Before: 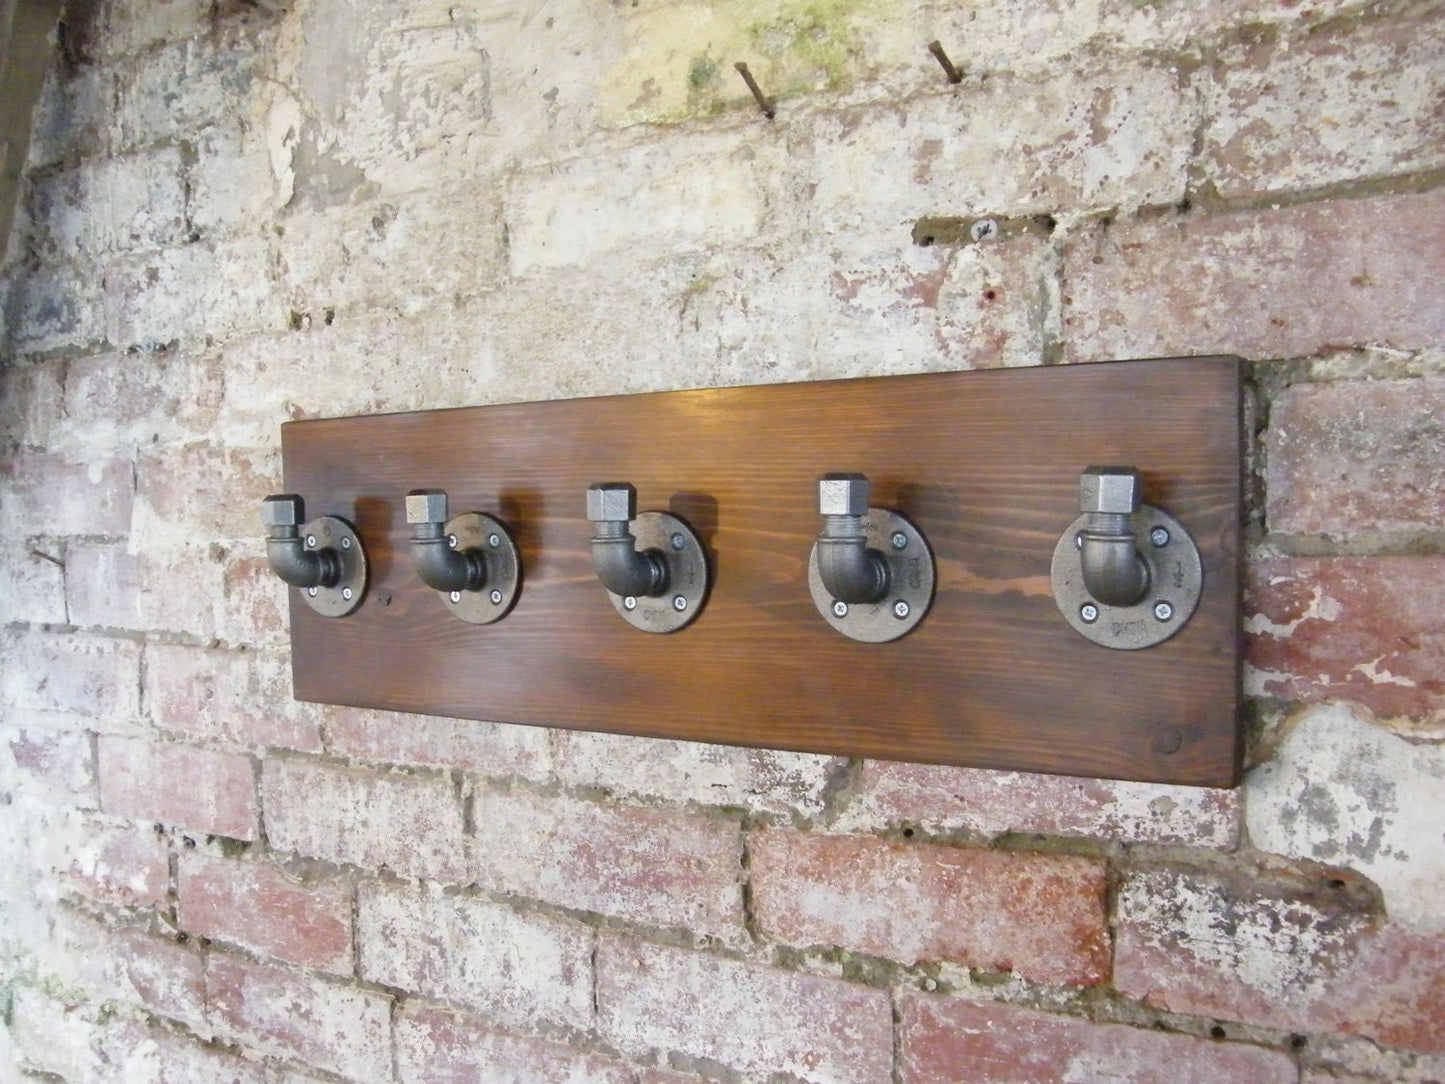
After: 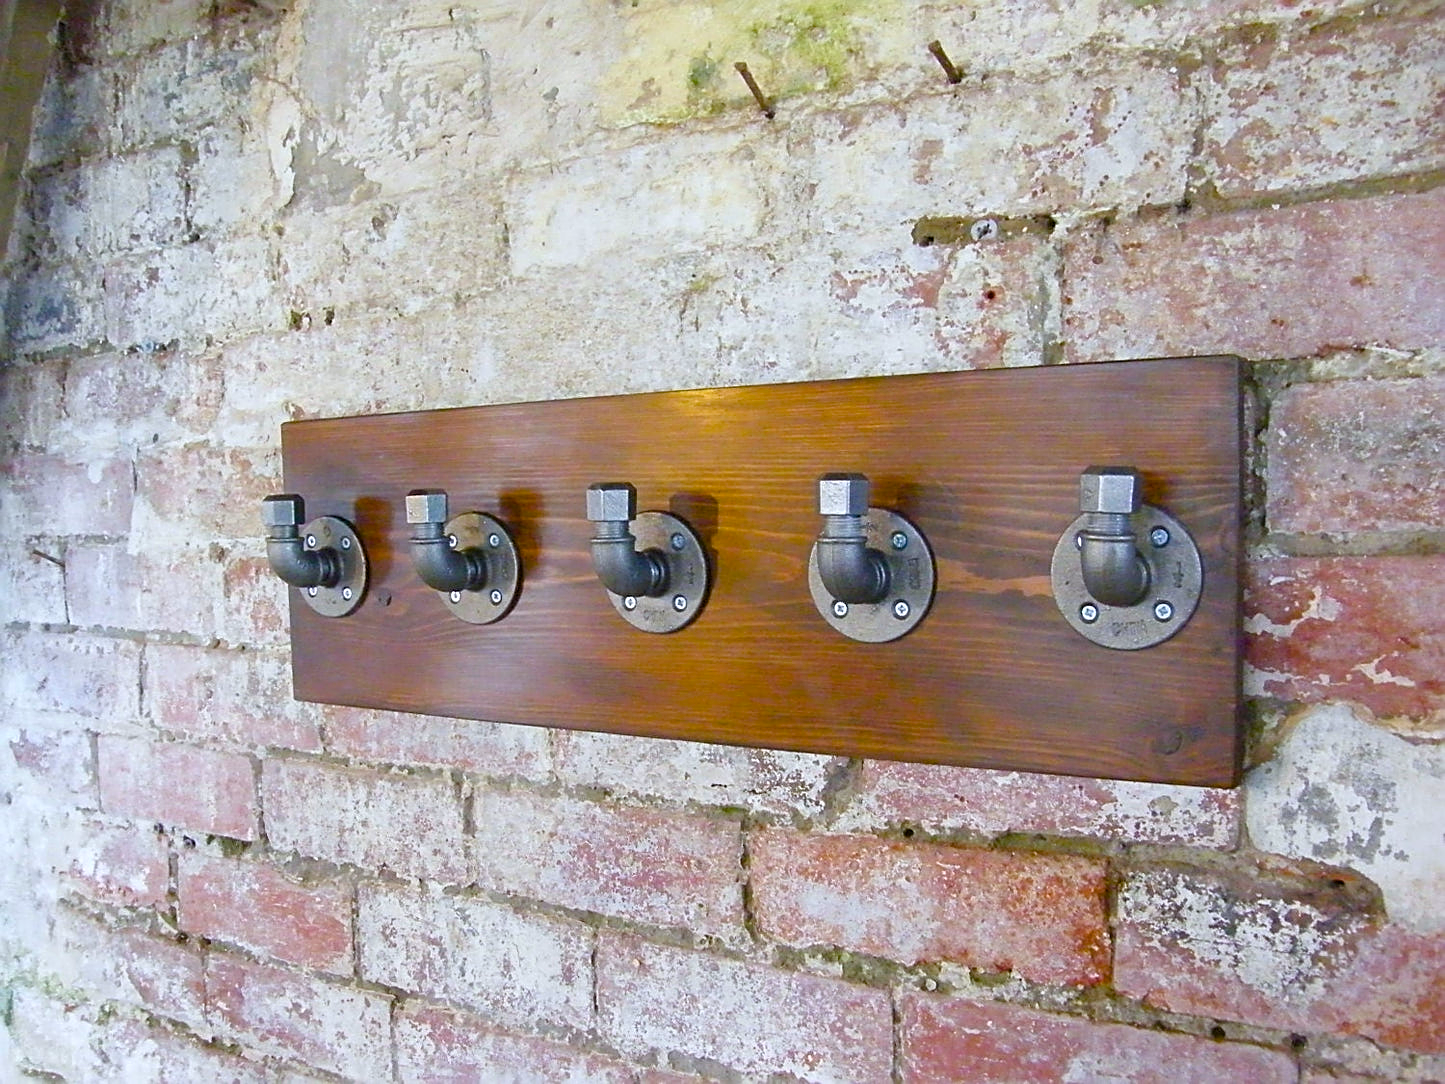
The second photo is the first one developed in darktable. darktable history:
sharpen: amount 0.75
white balance: red 0.976, blue 1.04
color balance rgb: perceptual saturation grading › global saturation 20%, perceptual saturation grading › highlights -25%, perceptual saturation grading › shadows 25%, global vibrance 50%
